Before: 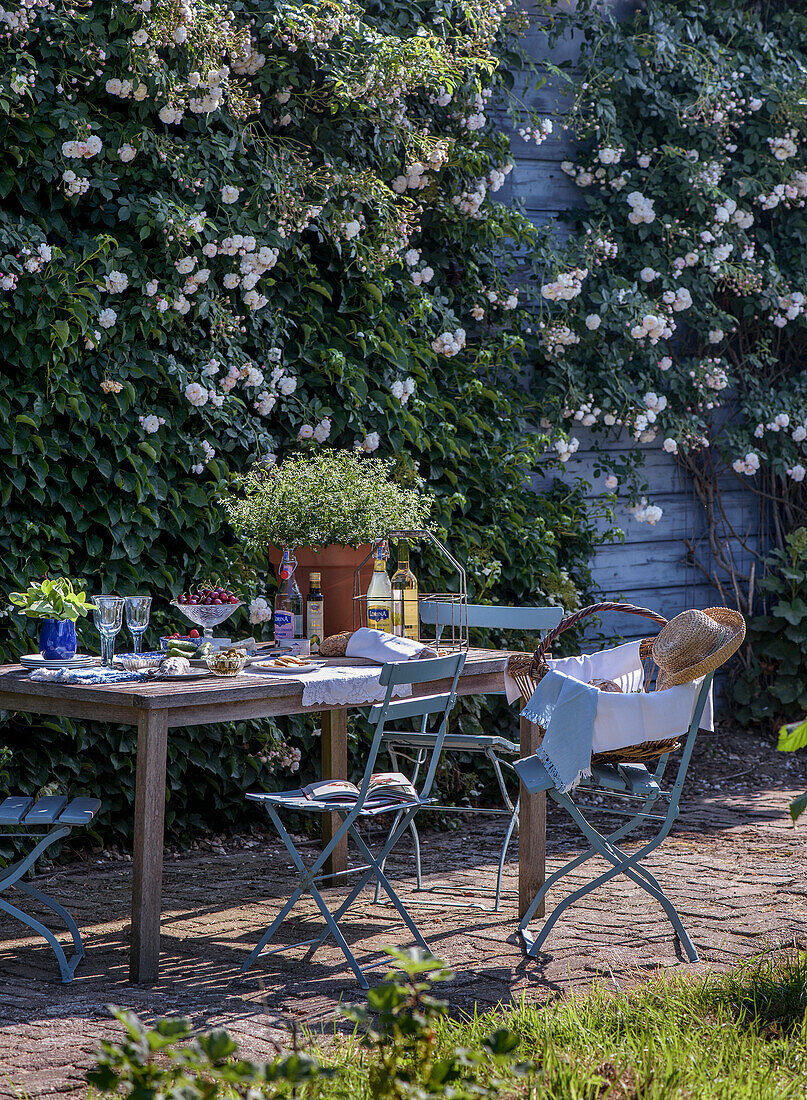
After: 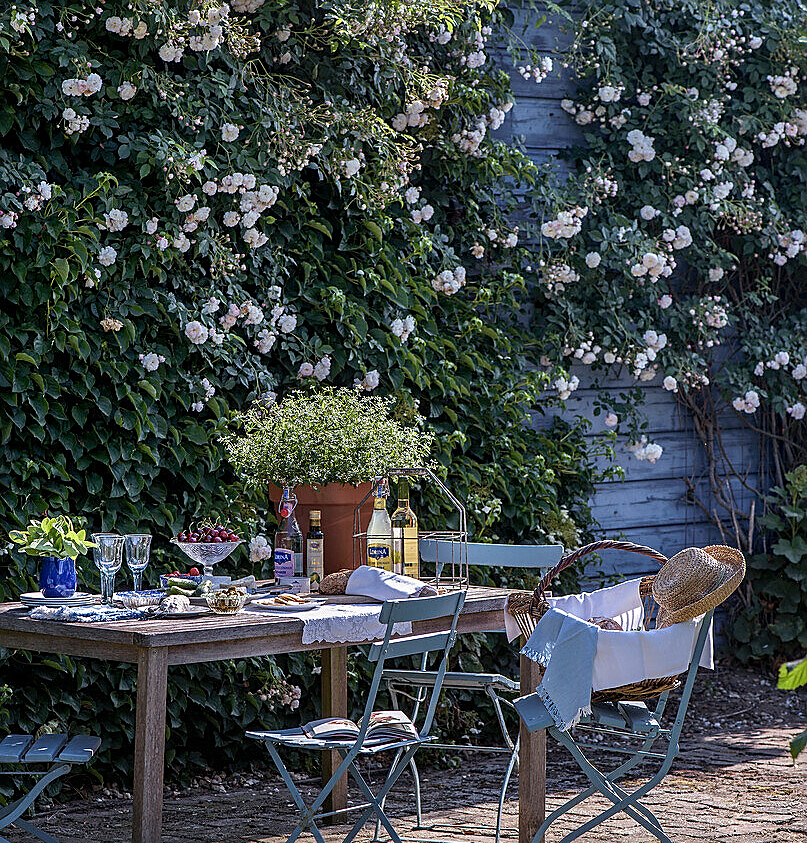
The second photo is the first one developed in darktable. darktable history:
sharpen: on, module defaults
shadows and highlights: shadows -8.34, white point adjustment 1.47, highlights 9.6
crop: top 5.691%, bottom 17.633%
